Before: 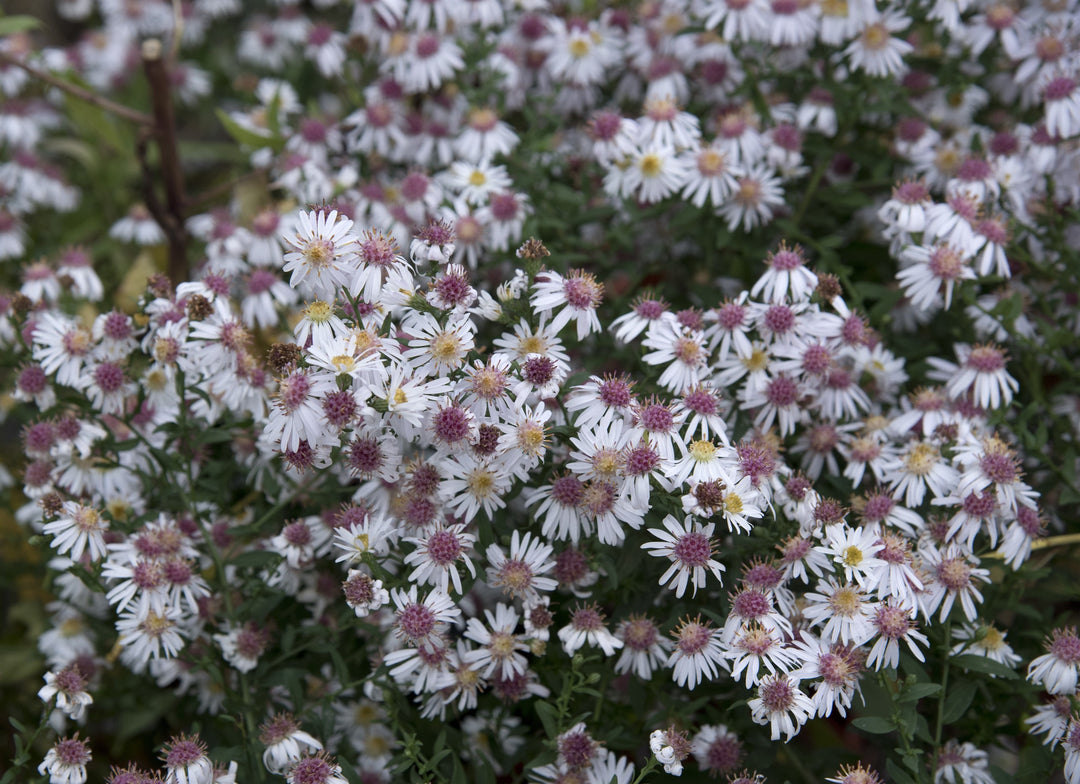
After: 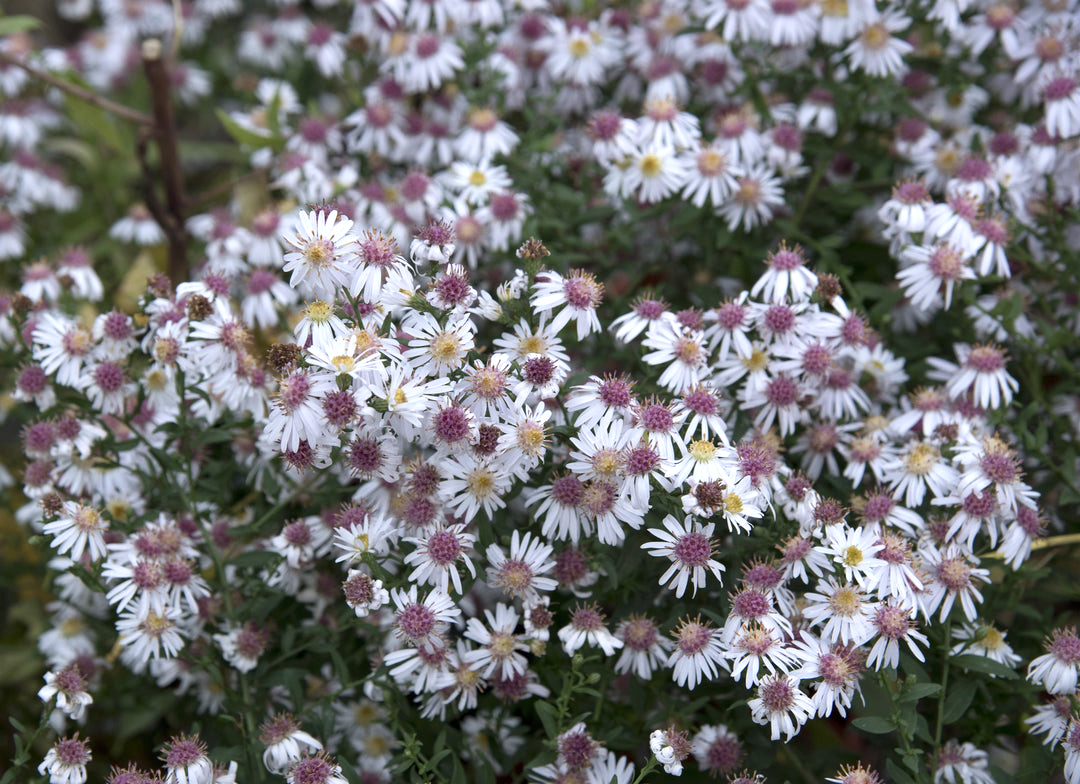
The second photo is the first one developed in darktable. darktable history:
white balance: red 0.988, blue 1.017
exposure: exposure 0.375 EV, compensate highlight preservation false
